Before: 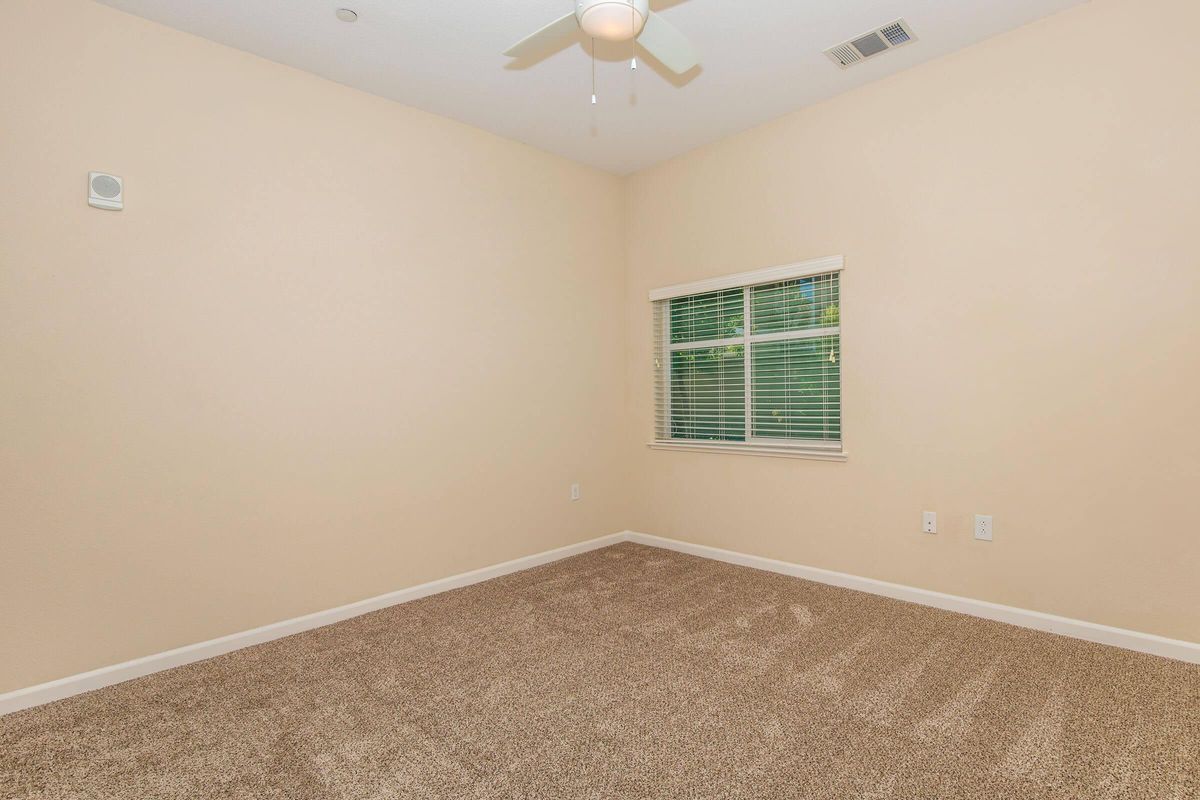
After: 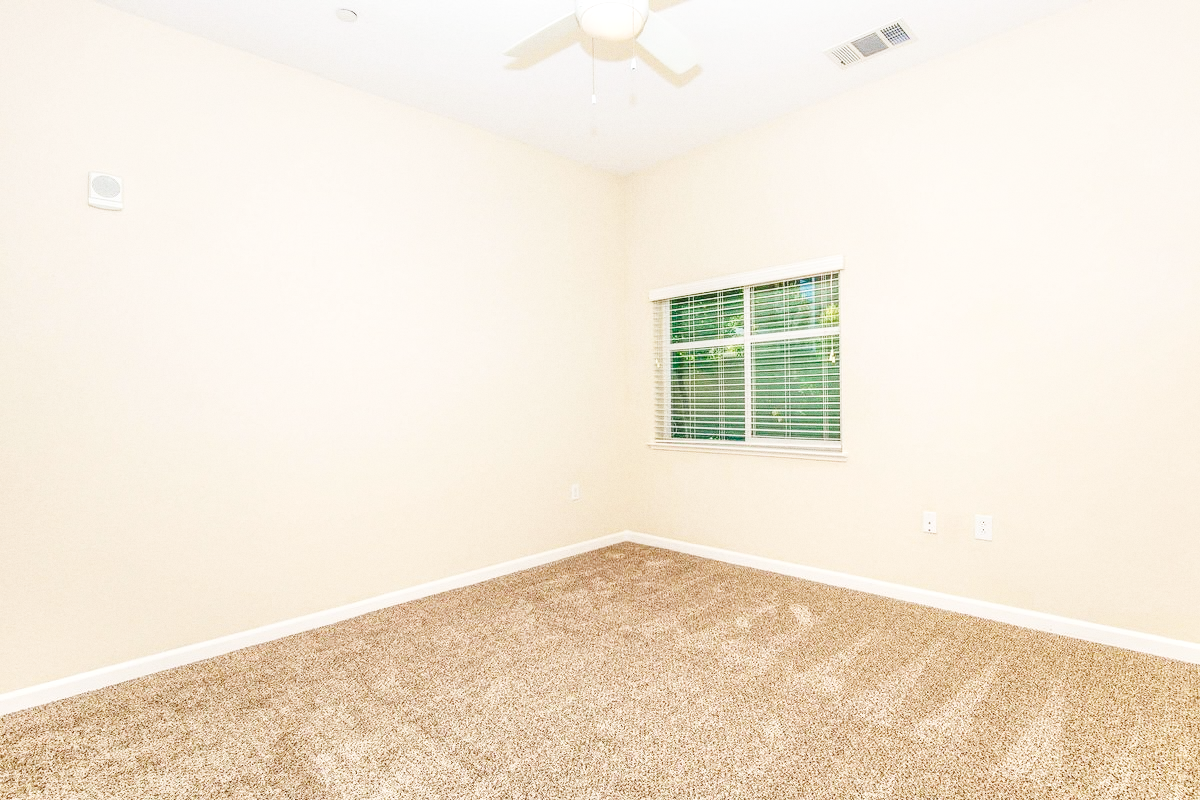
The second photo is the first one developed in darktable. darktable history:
exposure: compensate highlight preservation false
contrast brightness saturation: contrast 0.01, saturation -0.05
base curve: curves: ch0 [(0, 0.003) (0.001, 0.002) (0.006, 0.004) (0.02, 0.022) (0.048, 0.086) (0.094, 0.234) (0.162, 0.431) (0.258, 0.629) (0.385, 0.8) (0.548, 0.918) (0.751, 0.988) (1, 1)], preserve colors none
local contrast: on, module defaults
grain: on, module defaults
